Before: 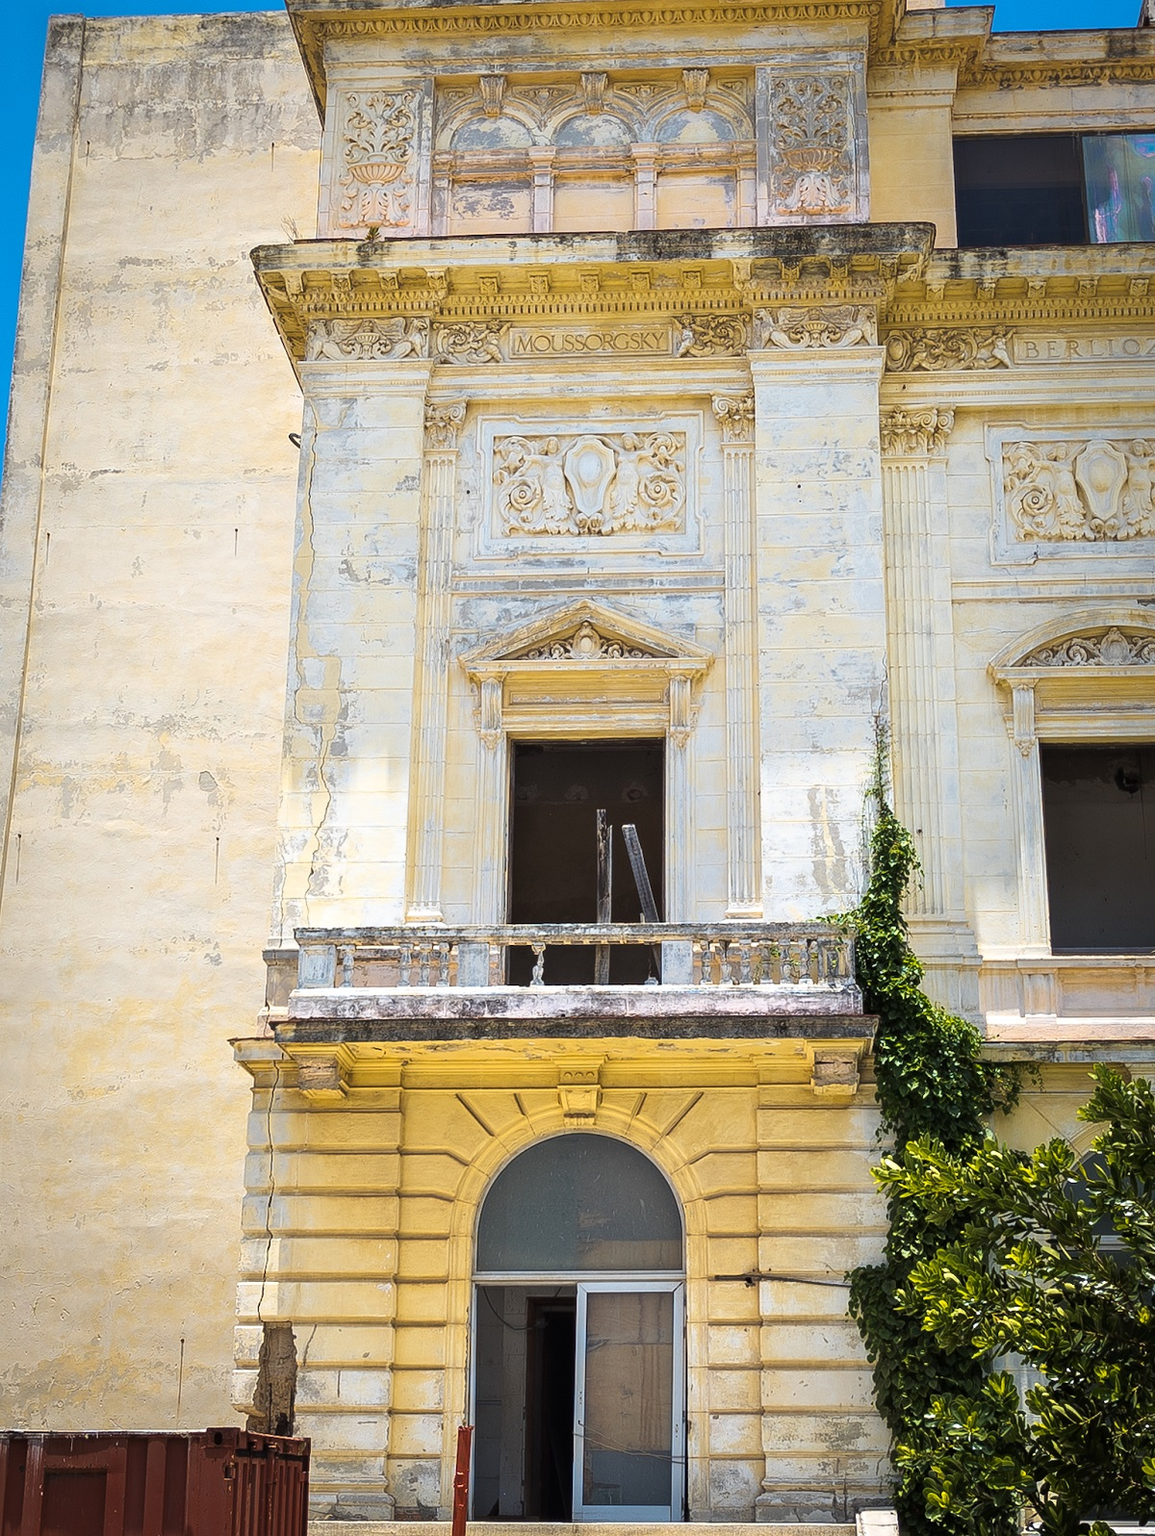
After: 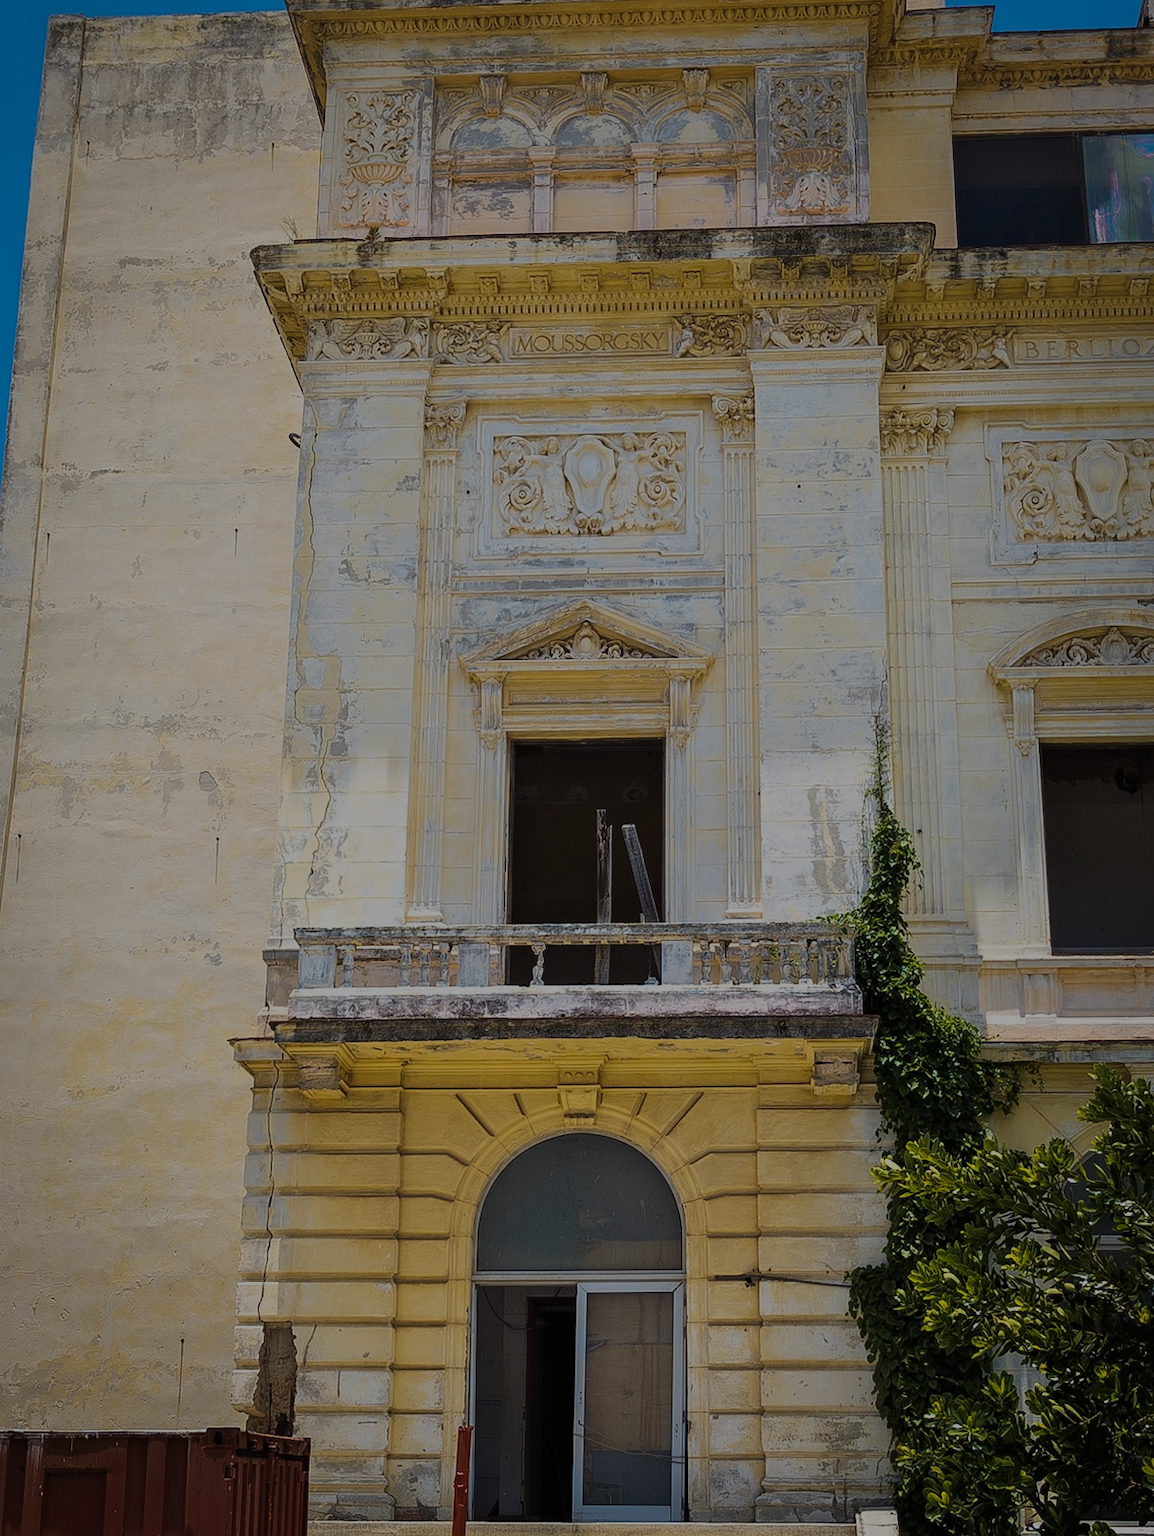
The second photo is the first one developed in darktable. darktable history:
exposure: exposure -1.481 EV, compensate highlight preservation false
